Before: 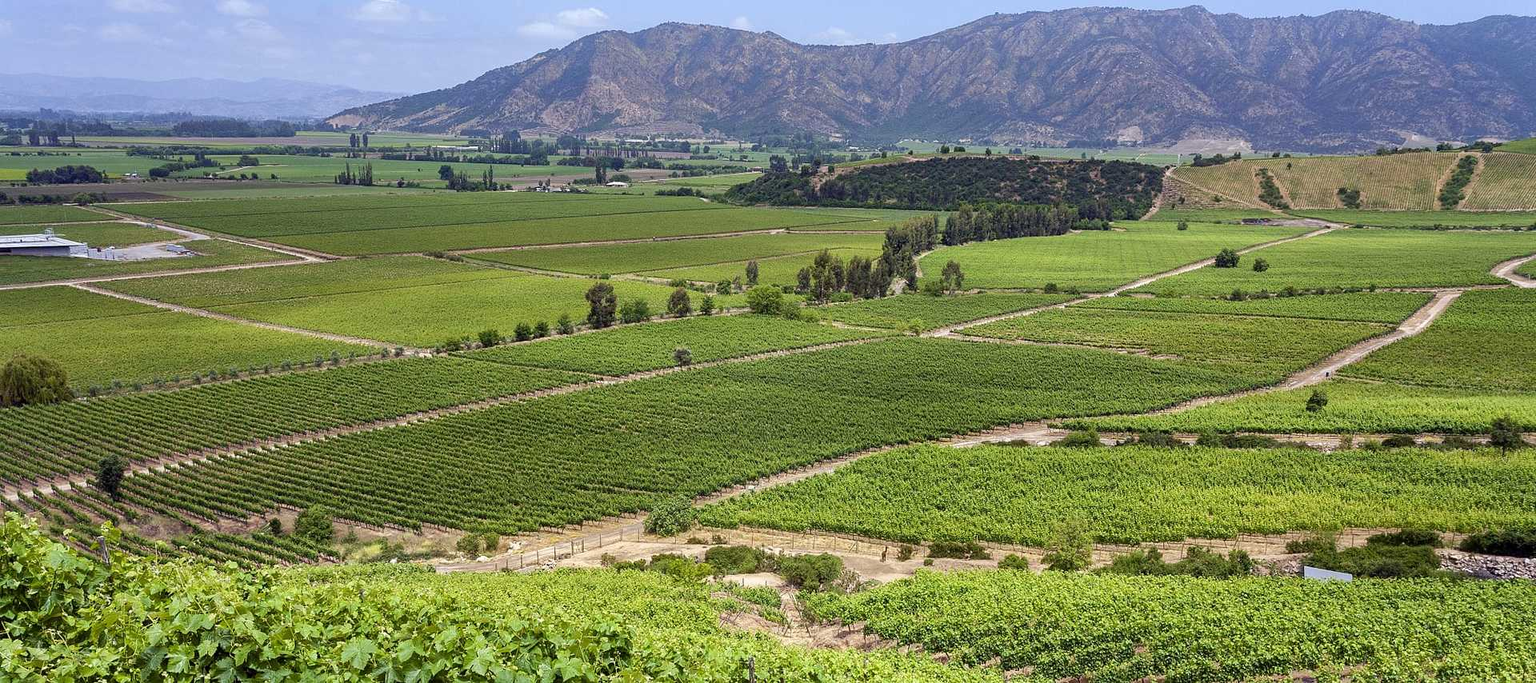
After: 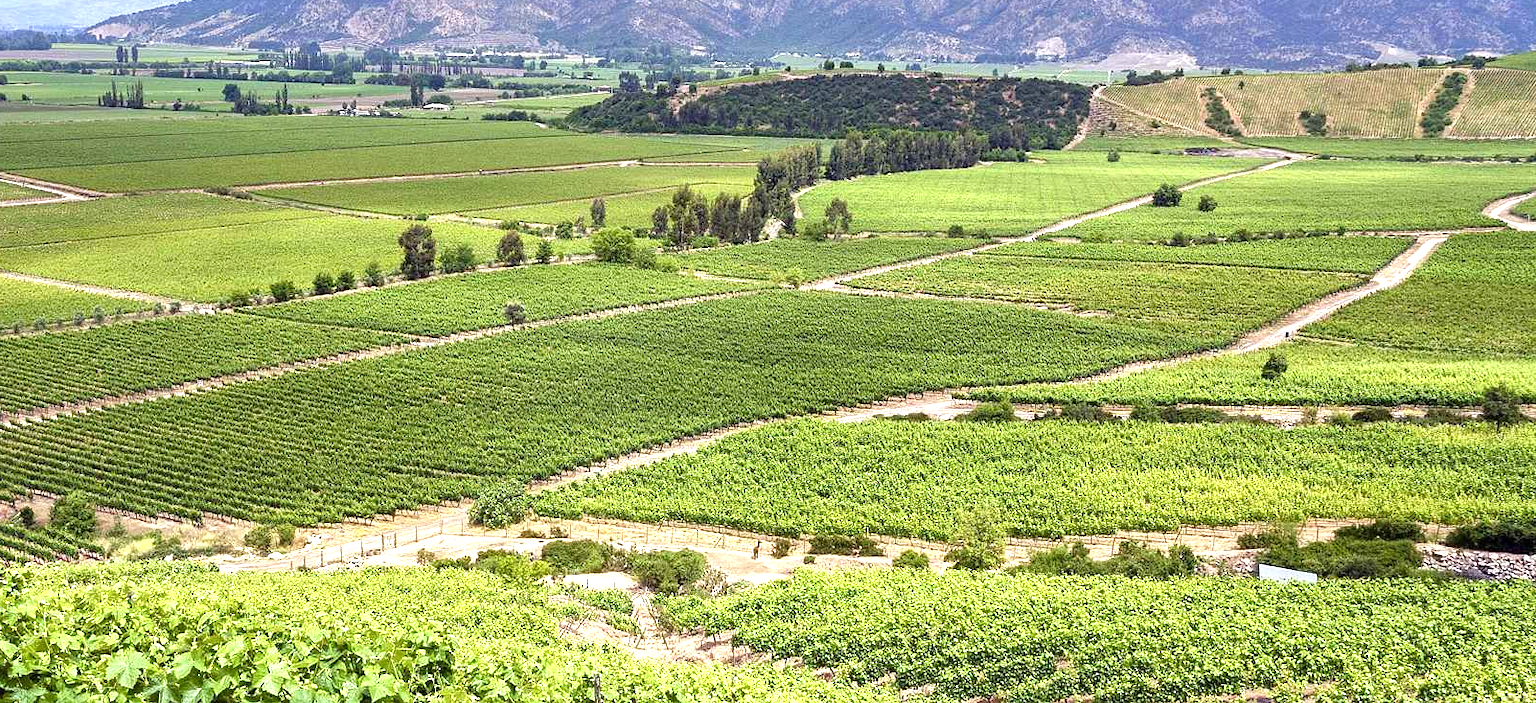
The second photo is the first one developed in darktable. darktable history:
exposure: exposure 0.643 EV, compensate highlight preservation false
color balance rgb: perceptual saturation grading › global saturation -2.041%, perceptual saturation grading › highlights -7.67%, perceptual saturation grading › mid-tones 7.993%, perceptual saturation grading › shadows 4.028%, perceptual brilliance grading › global brilliance 9.707%
crop: left 16.471%, top 14.046%
